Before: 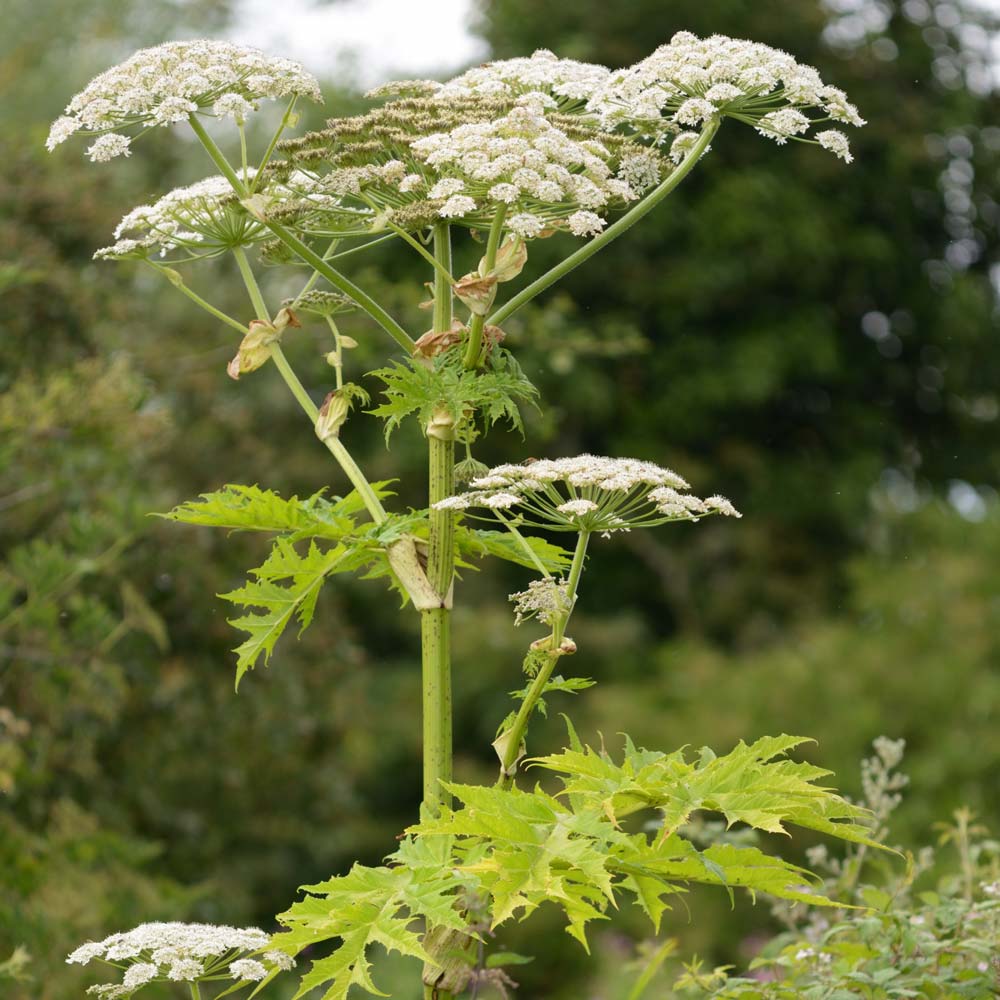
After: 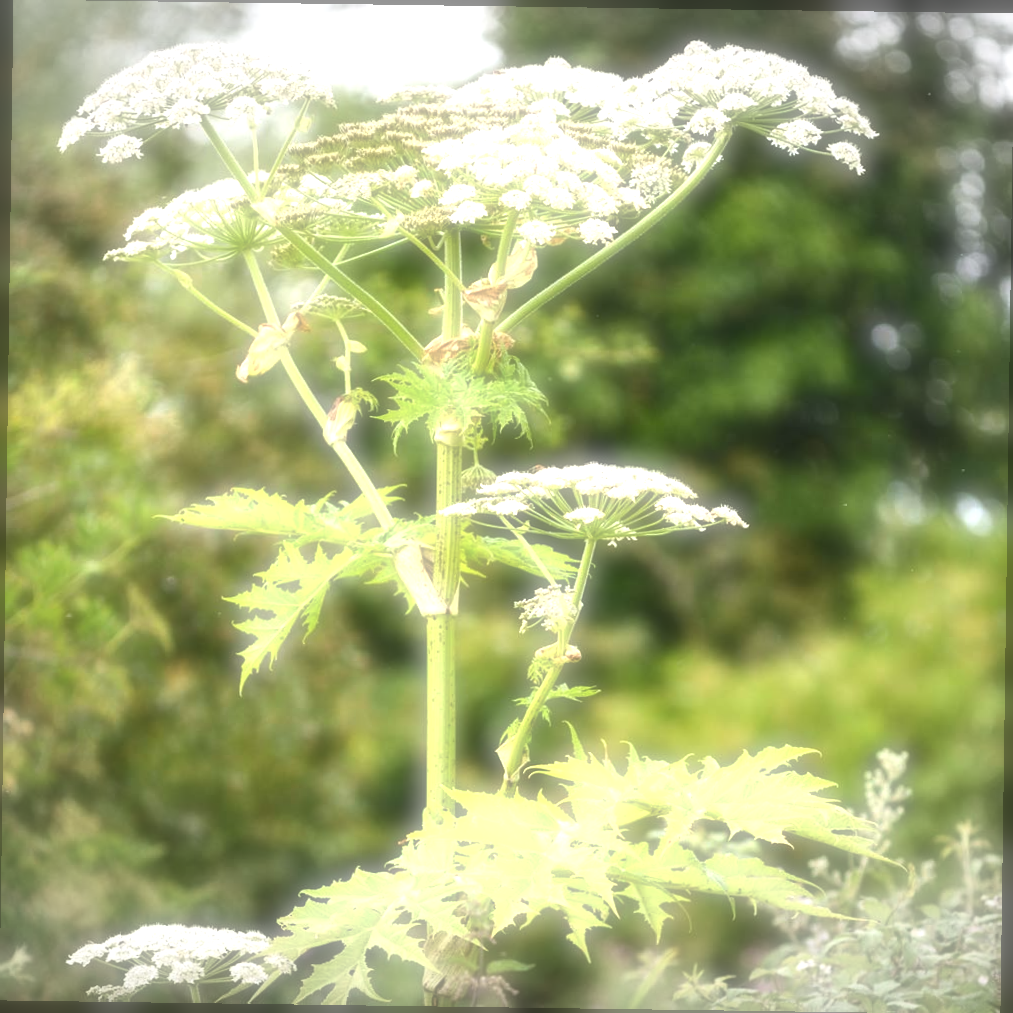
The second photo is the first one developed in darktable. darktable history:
exposure: black level correction 0, exposure 1.675 EV, compensate exposure bias true, compensate highlight preservation false
rotate and perspective: rotation 0.8°, automatic cropping off
local contrast: on, module defaults
soften: on, module defaults
vignetting: fall-off start 100%, brightness -0.282, width/height ratio 1.31
